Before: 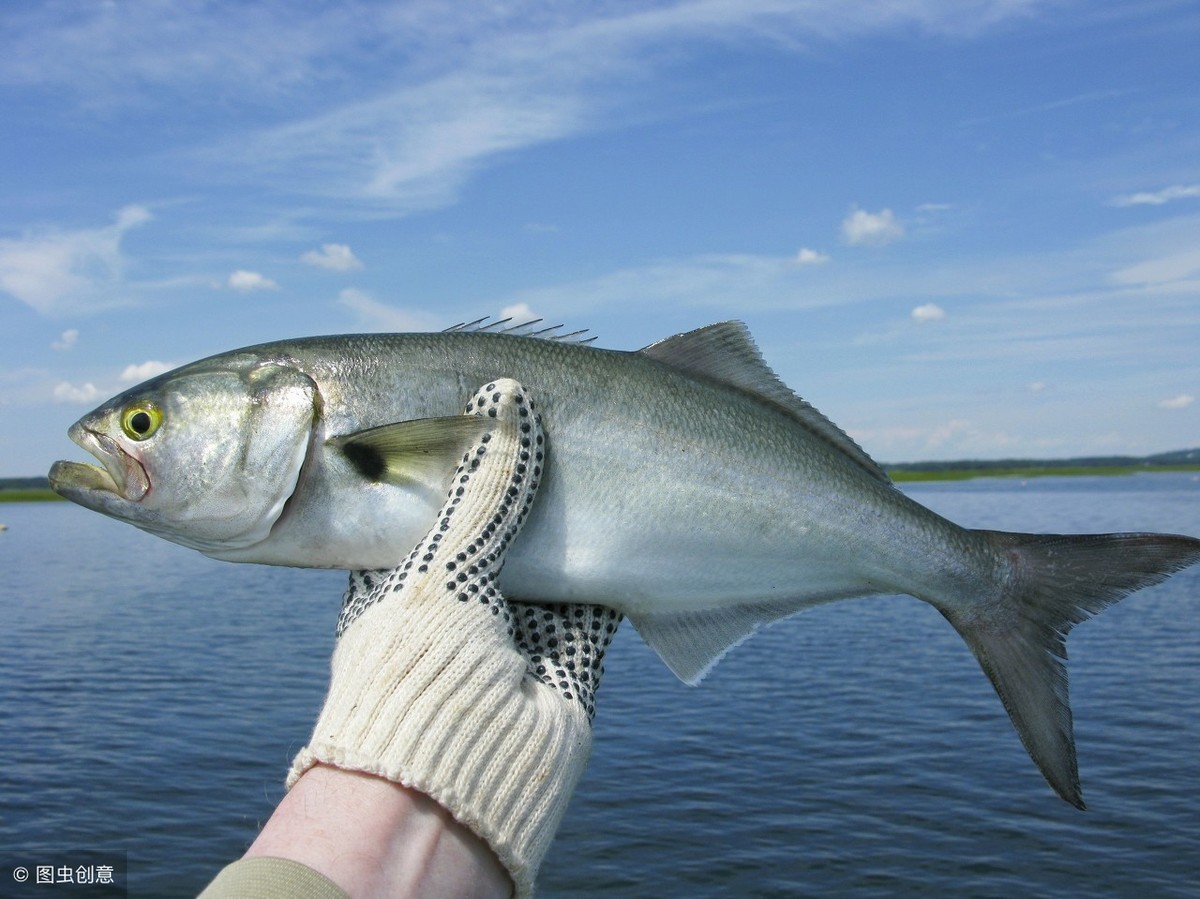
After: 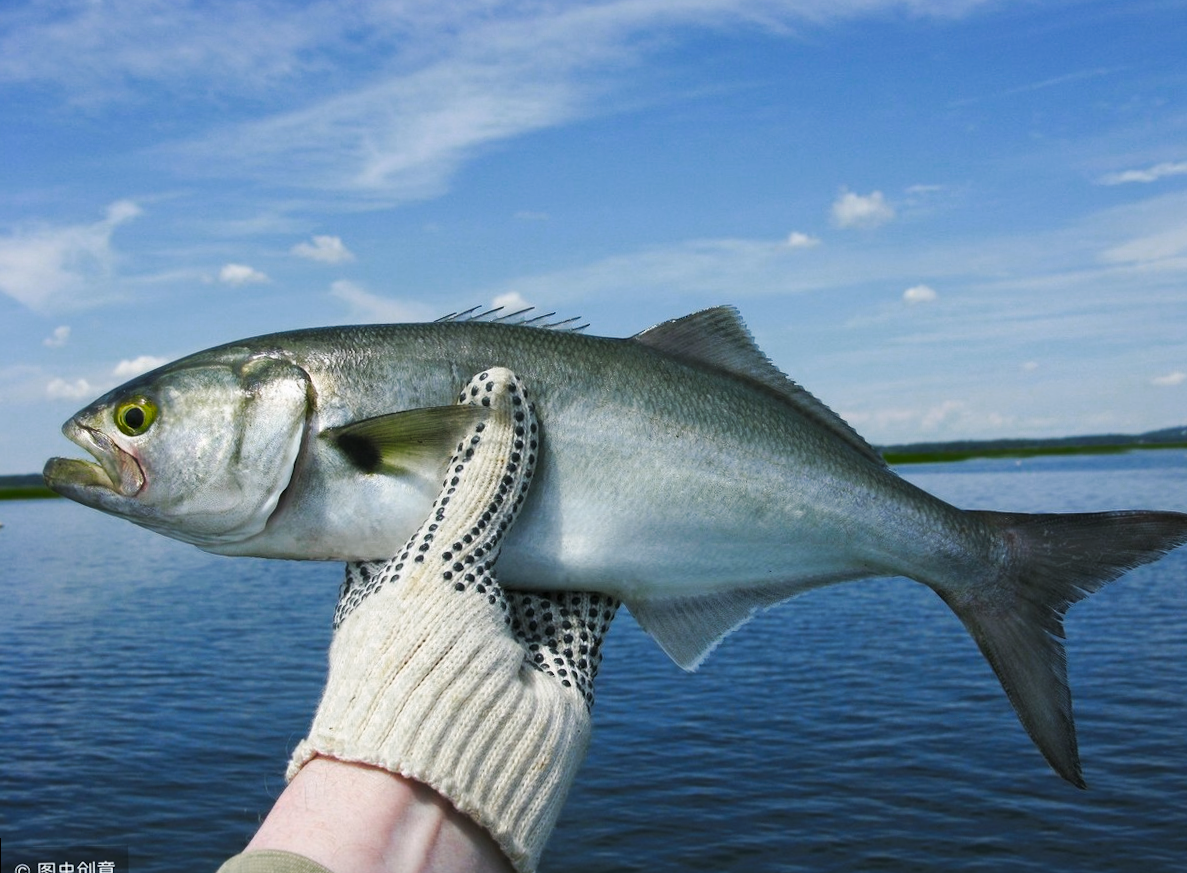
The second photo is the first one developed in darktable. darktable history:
tone curve: curves: ch0 [(0, 0) (0.003, 0.003) (0.011, 0.011) (0.025, 0.022) (0.044, 0.039) (0.069, 0.055) (0.1, 0.074) (0.136, 0.101) (0.177, 0.134) (0.224, 0.171) (0.277, 0.216) (0.335, 0.277) (0.399, 0.345) (0.468, 0.427) (0.543, 0.526) (0.623, 0.636) (0.709, 0.731) (0.801, 0.822) (0.898, 0.917) (1, 1)], preserve colors none
color zones: curves: ch0 [(0.25, 0.5) (0.347, 0.092) (0.75, 0.5)]; ch1 [(0.25, 0.5) (0.33, 0.51) (0.75, 0.5)]
rotate and perspective: rotation -1°, crop left 0.011, crop right 0.989, crop top 0.025, crop bottom 0.975
